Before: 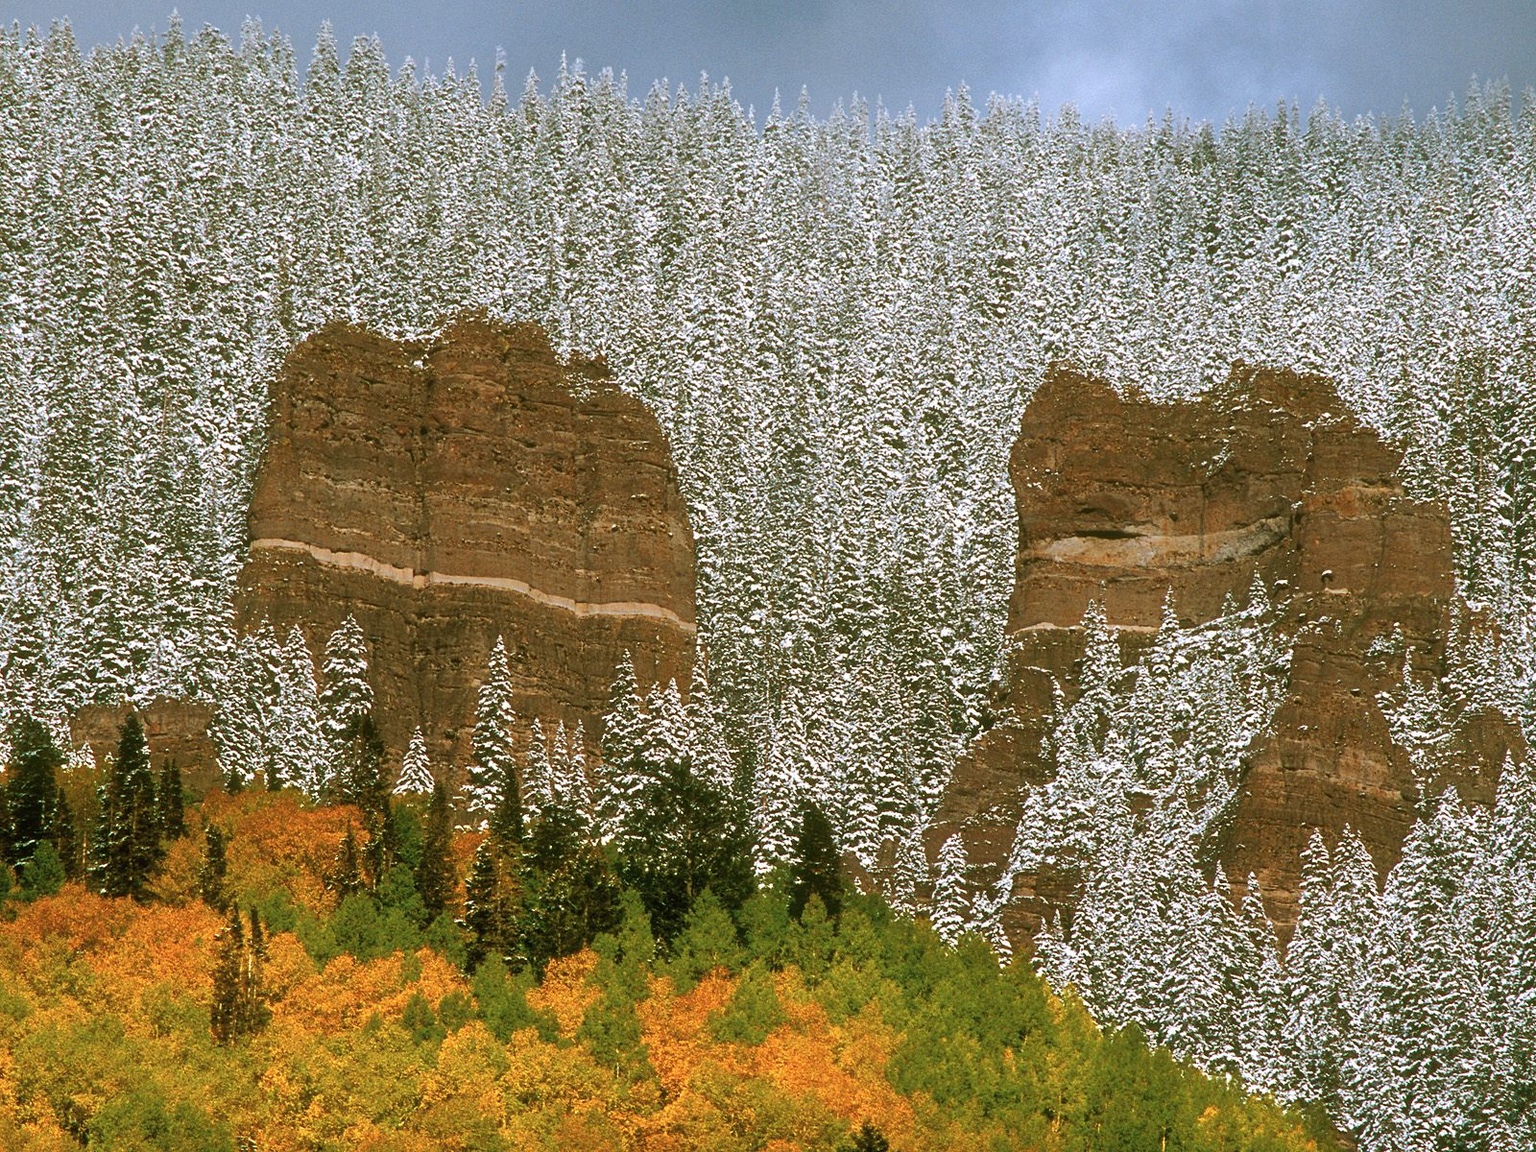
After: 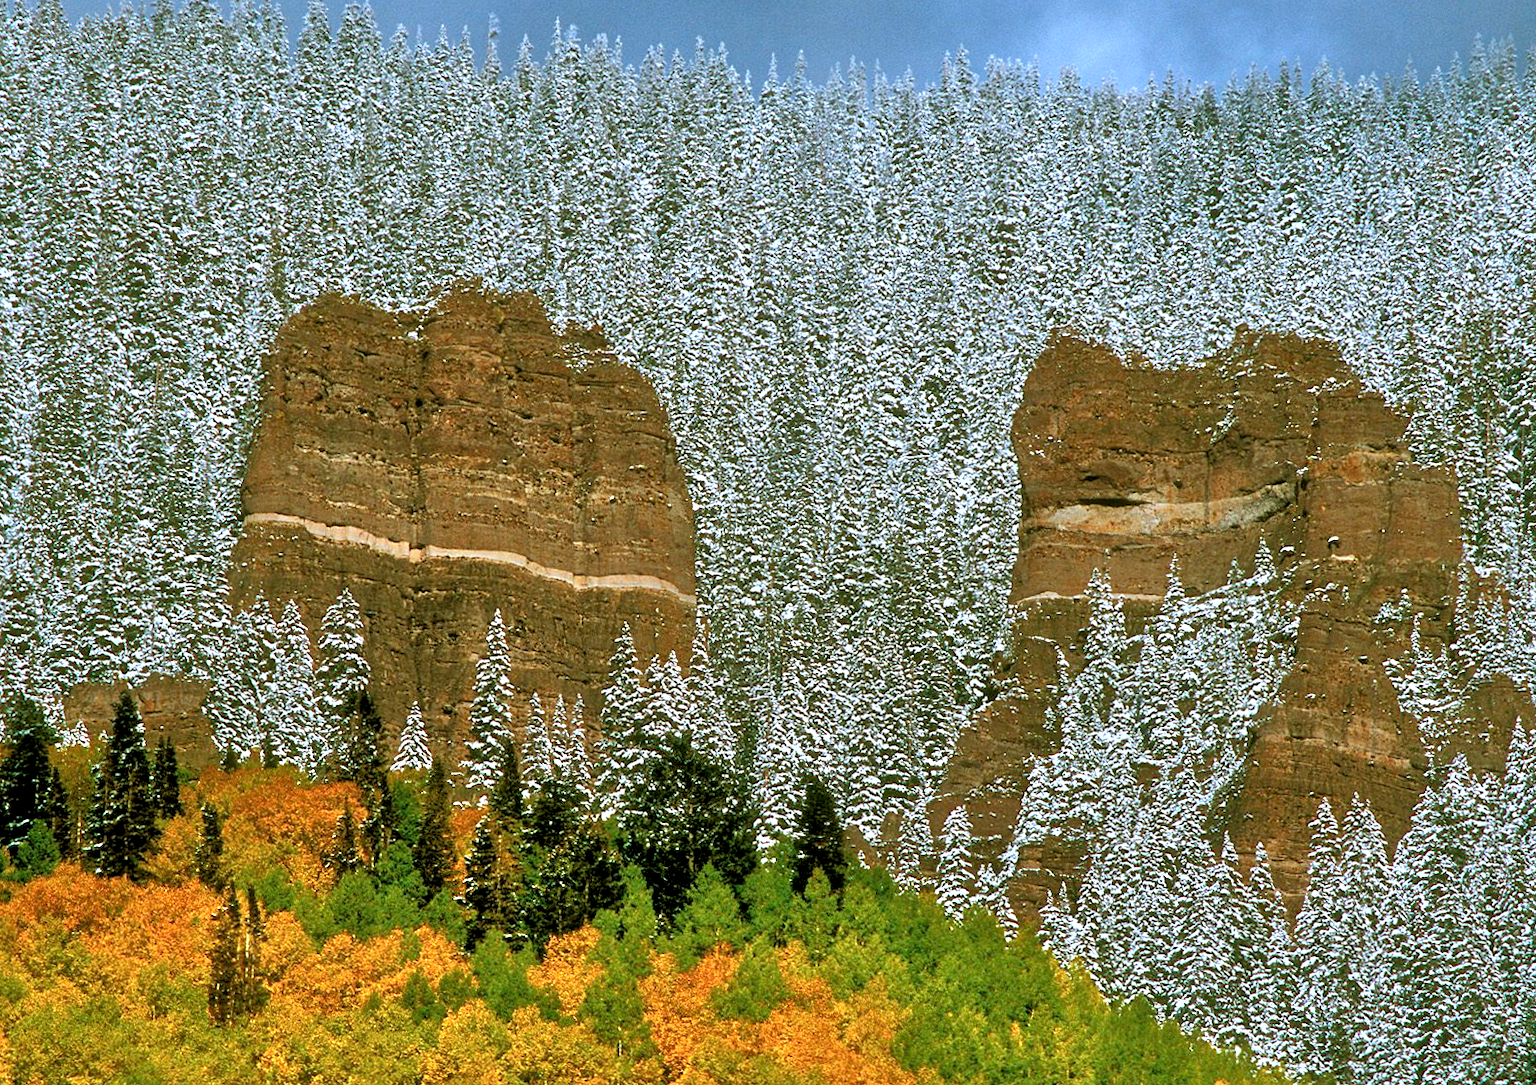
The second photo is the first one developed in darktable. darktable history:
white balance: red 1.009, blue 0.985
rotate and perspective: rotation -0.45°, automatic cropping original format, crop left 0.008, crop right 0.992, crop top 0.012, crop bottom 0.988
tone equalizer: -7 EV 0.15 EV, -6 EV 0.6 EV, -5 EV 1.15 EV, -4 EV 1.33 EV, -3 EV 1.15 EV, -2 EV 0.6 EV, -1 EV 0.15 EV, mask exposure compensation -0.5 EV
color calibration: illuminant F (fluorescent), F source F9 (Cool White Deluxe 4150 K) – high CRI, x 0.374, y 0.373, temperature 4158.34 K
crop and rotate: top 2.479%, bottom 3.018%
shadows and highlights: shadows 25, highlights -25
rgb levels: levels [[0.034, 0.472, 0.904], [0, 0.5, 1], [0, 0.5, 1]]
contrast brightness saturation: contrast 0.07, brightness -0.14, saturation 0.11
